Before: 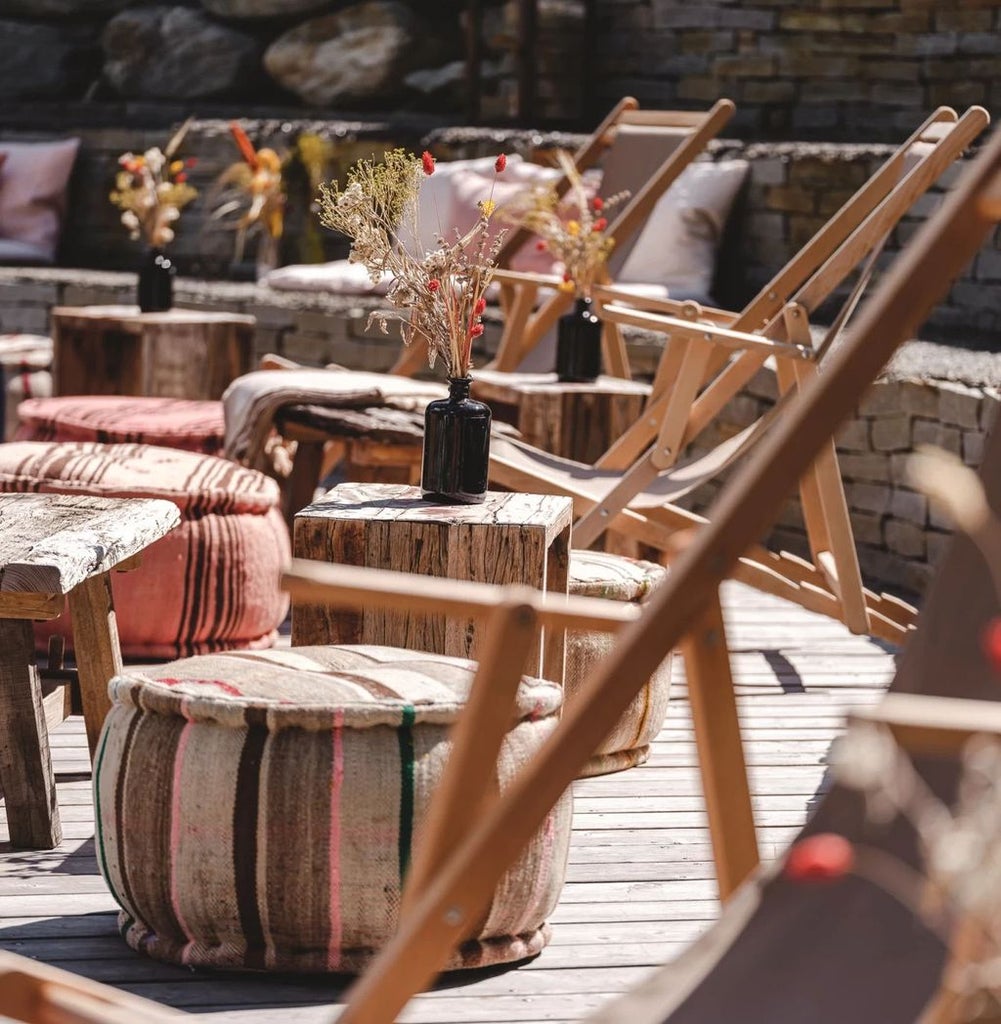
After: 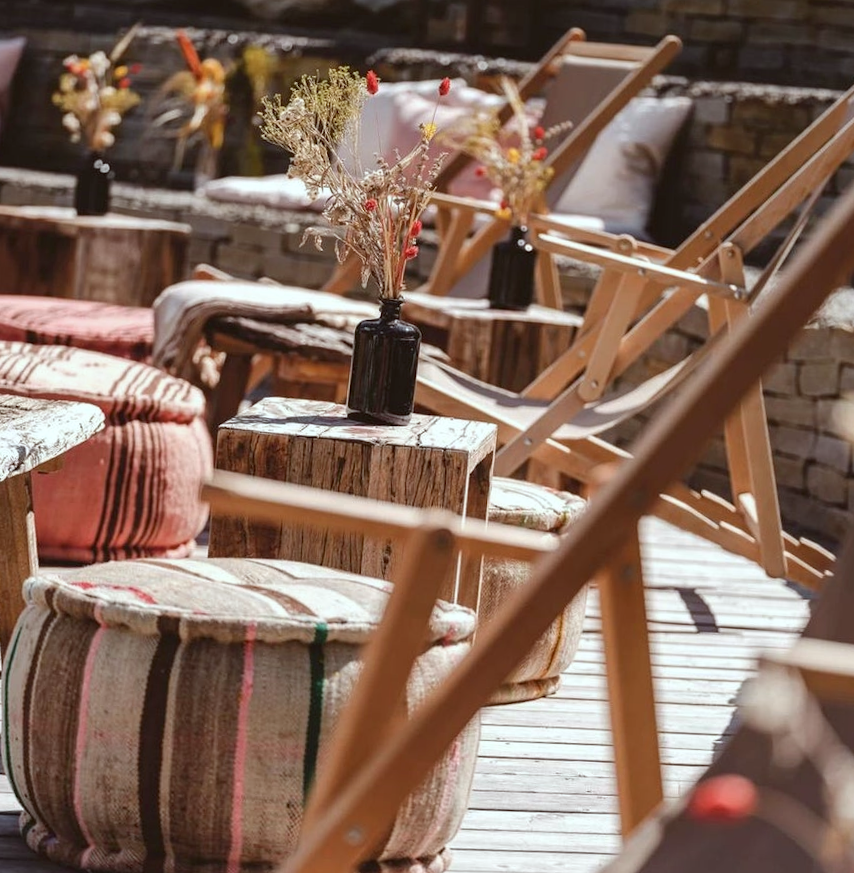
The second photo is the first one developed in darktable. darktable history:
crop and rotate: angle -3.27°, left 5.211%, top 5.211%, right 4.607%, bottom 4.607%
color correction: highlights a* -4.98, highlights b* -3.76, shadows a* 3.83, shadows b* 4.08
white balance: emerald 1
